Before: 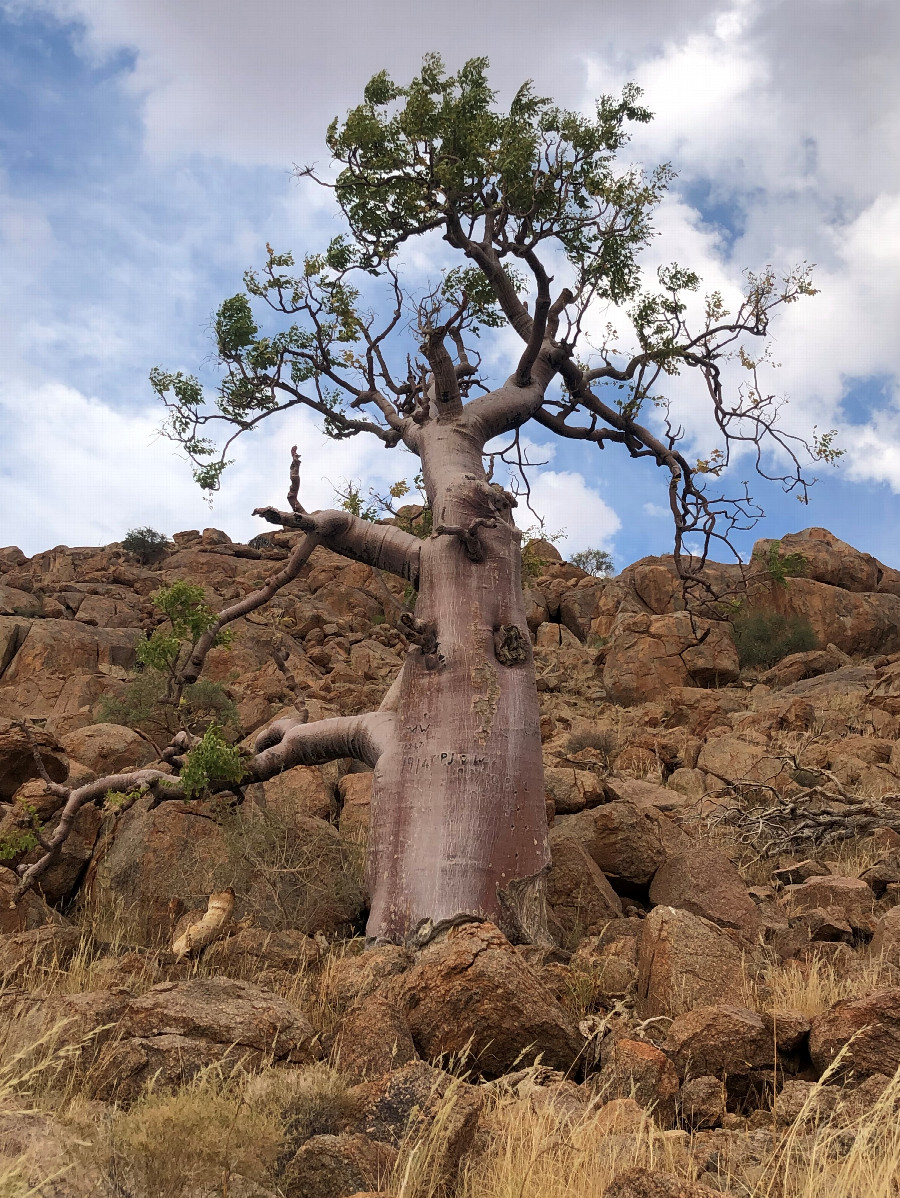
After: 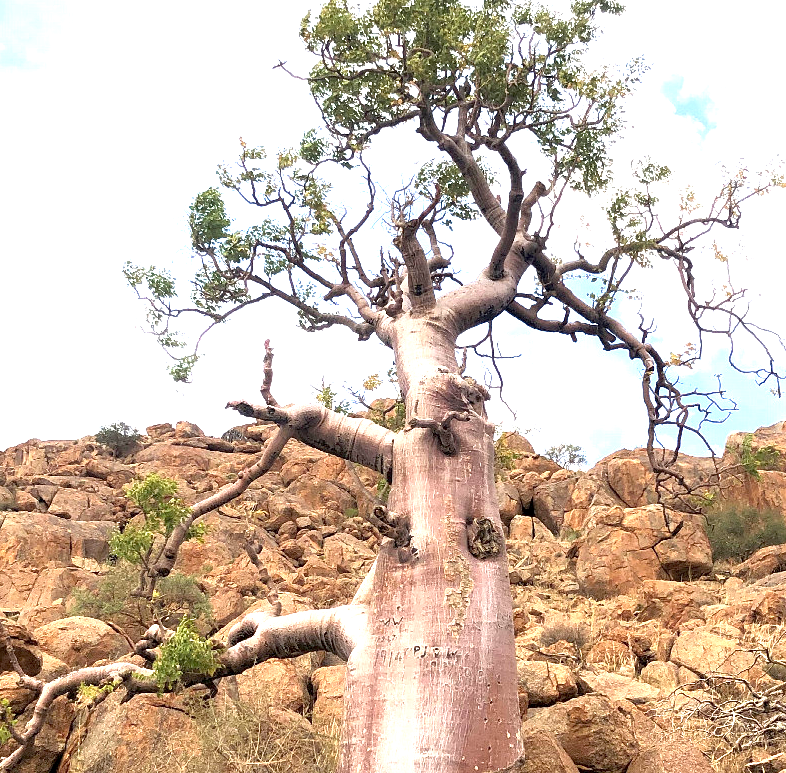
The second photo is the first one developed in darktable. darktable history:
crop: left 3.015%, top 8.969%, right 9.647%, bottom 26.457%
exposure: black level correction 0.001, exposure 2 EV, compensate highlight preservation false
